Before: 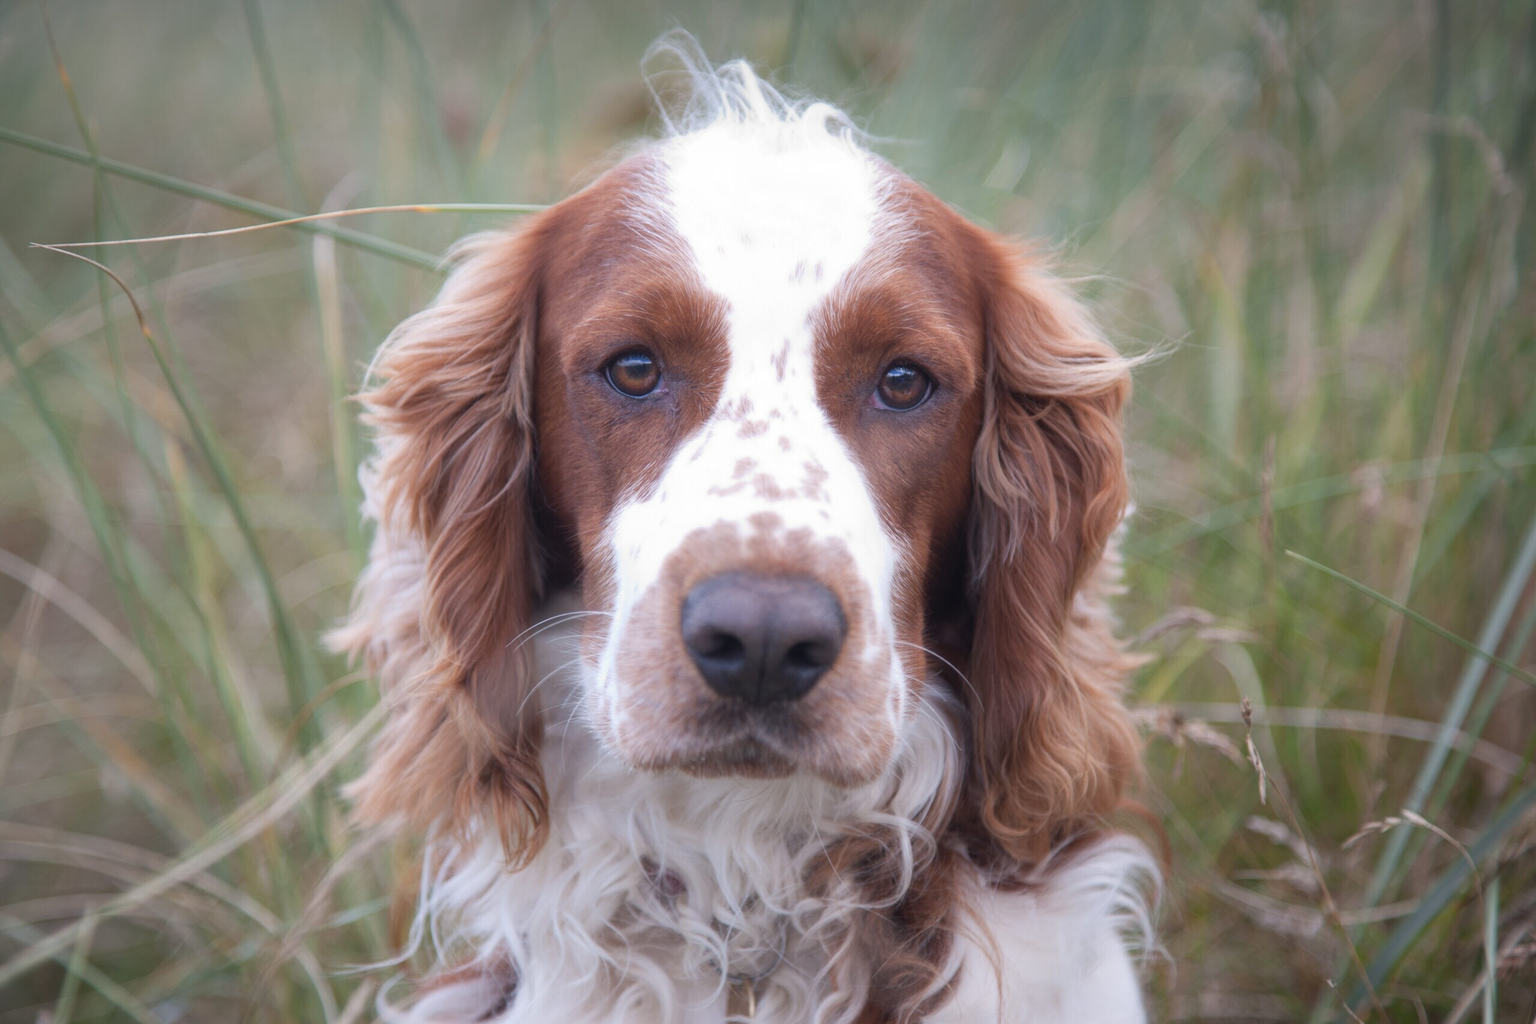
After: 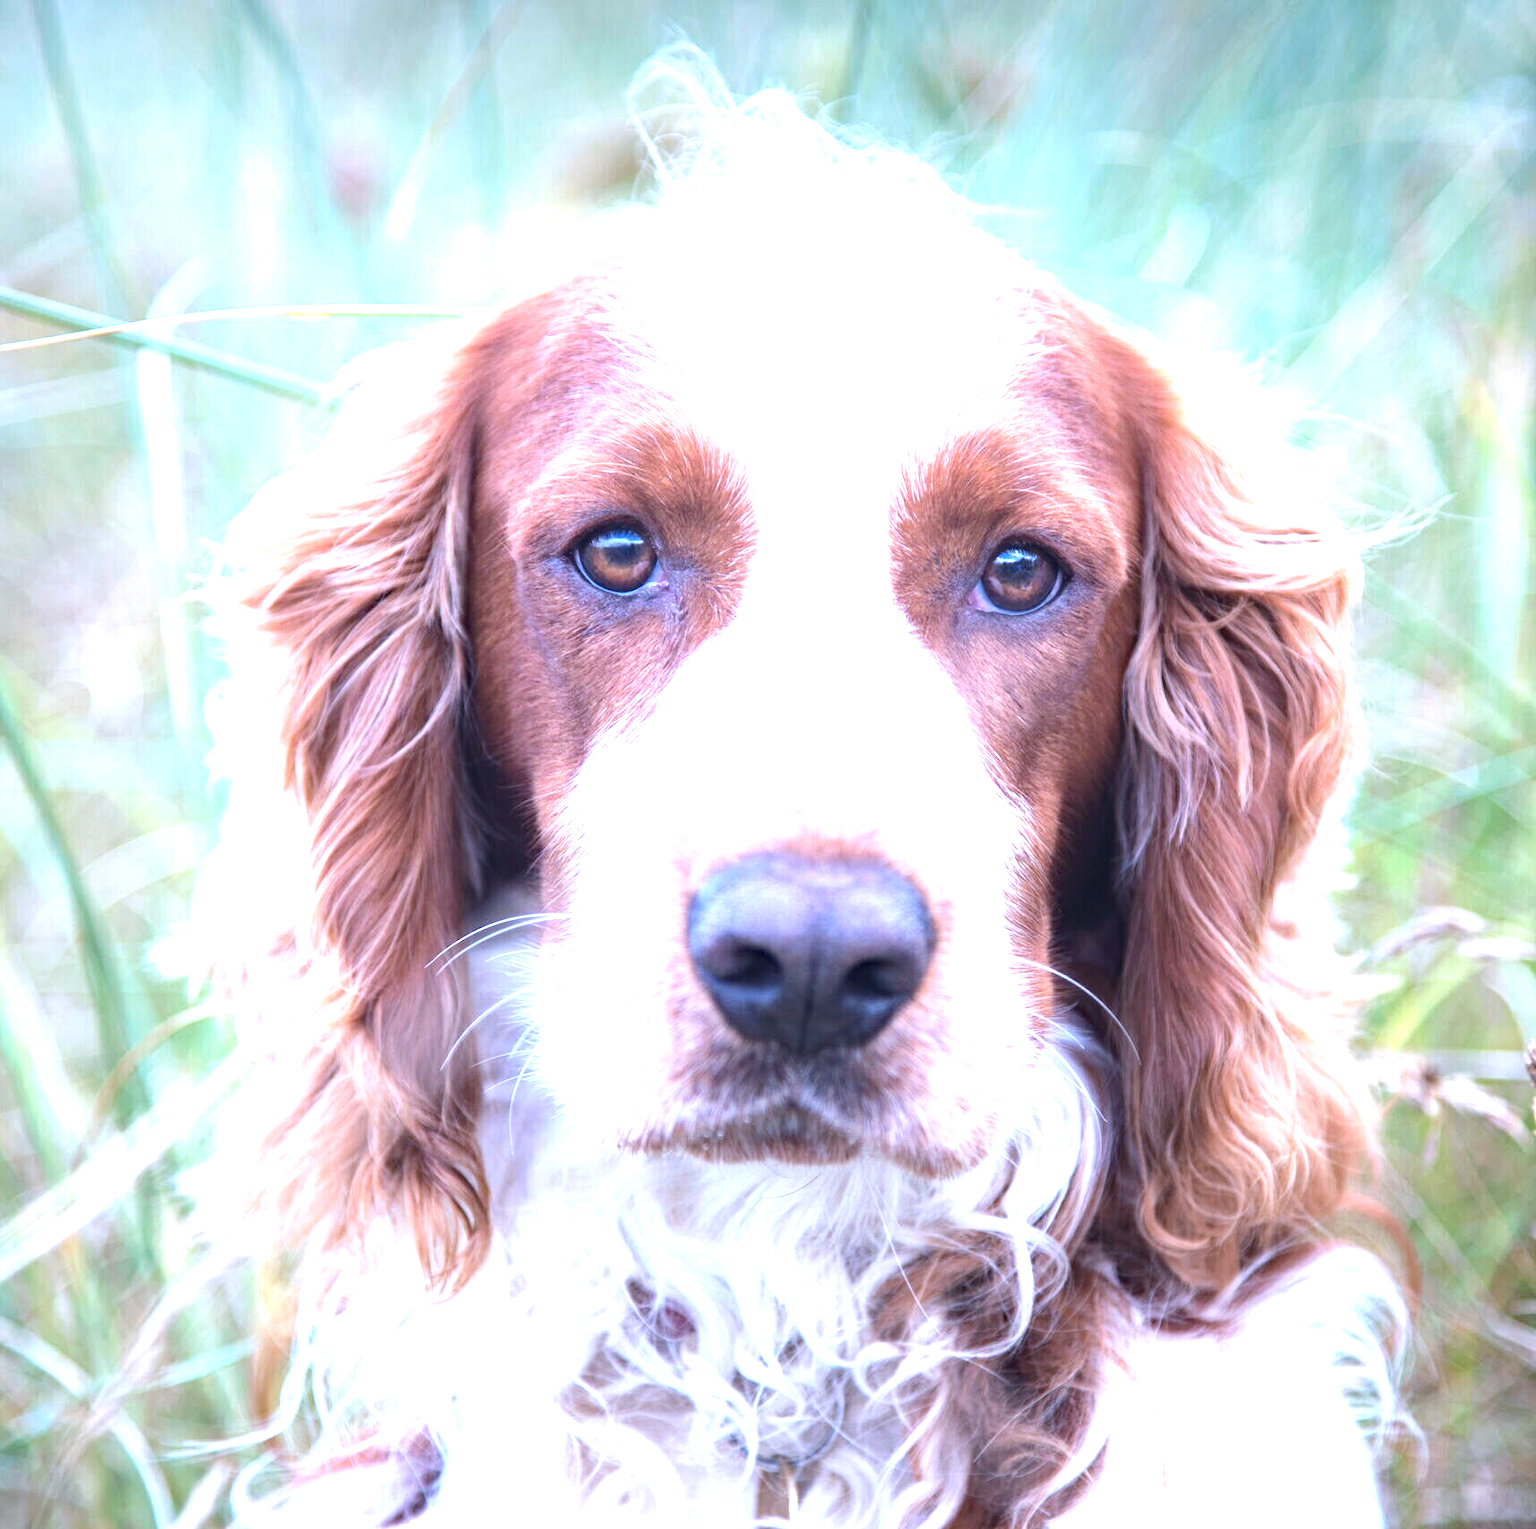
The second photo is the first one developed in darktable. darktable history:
tone equalizer: -8 EV -0.442 EV, -7 EV -0.376 EV, -6 EV -0.32 EV, -5 EV -0.225 EV, -3 EV 0.193 EV, -2 EV 0.339 EV, -1 EV 0.407 EV, +0 EV 0.408 EV, edges refinement/feathering 500, mask exposure compensation -1.57 EV, preserve details no
crop and rotate: left 14.443%, right 18.672%
color calibration: illuminant custom, x 0.387, y 0.387, temperature 3817.2 K
haze removal: strength 0.294, distance 0.248, compatibility mode true
exposure: black level correction 0, exposure 1.597 EV, compensate highlight preservation false
